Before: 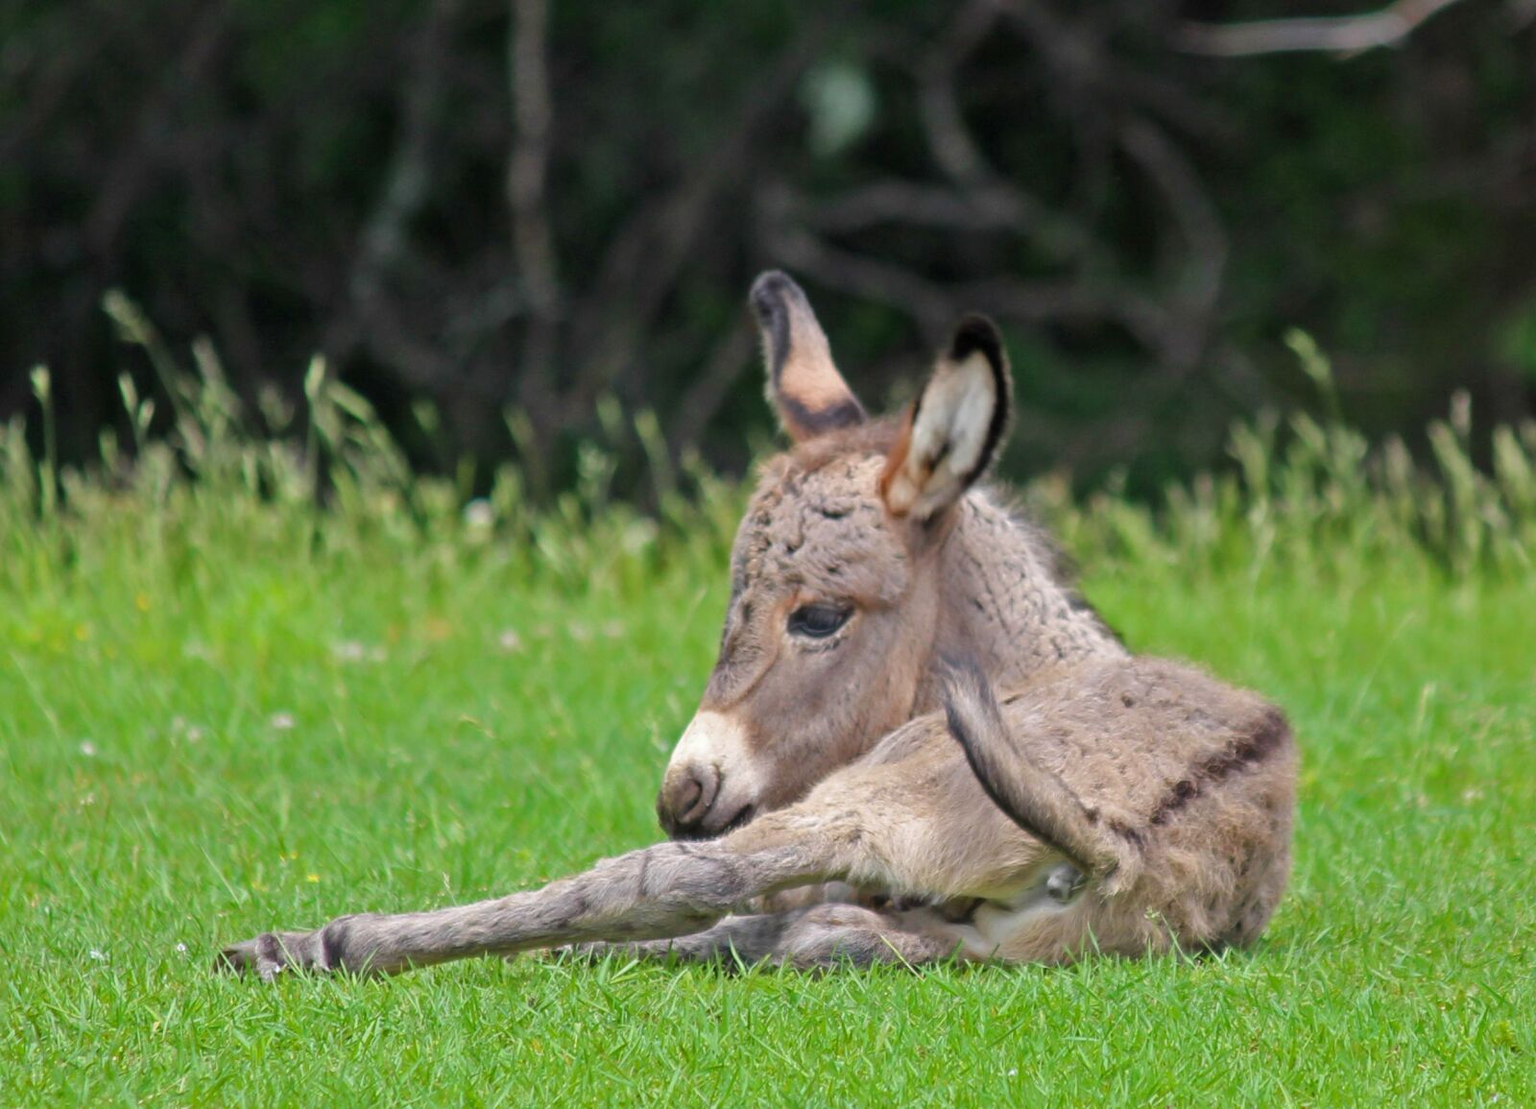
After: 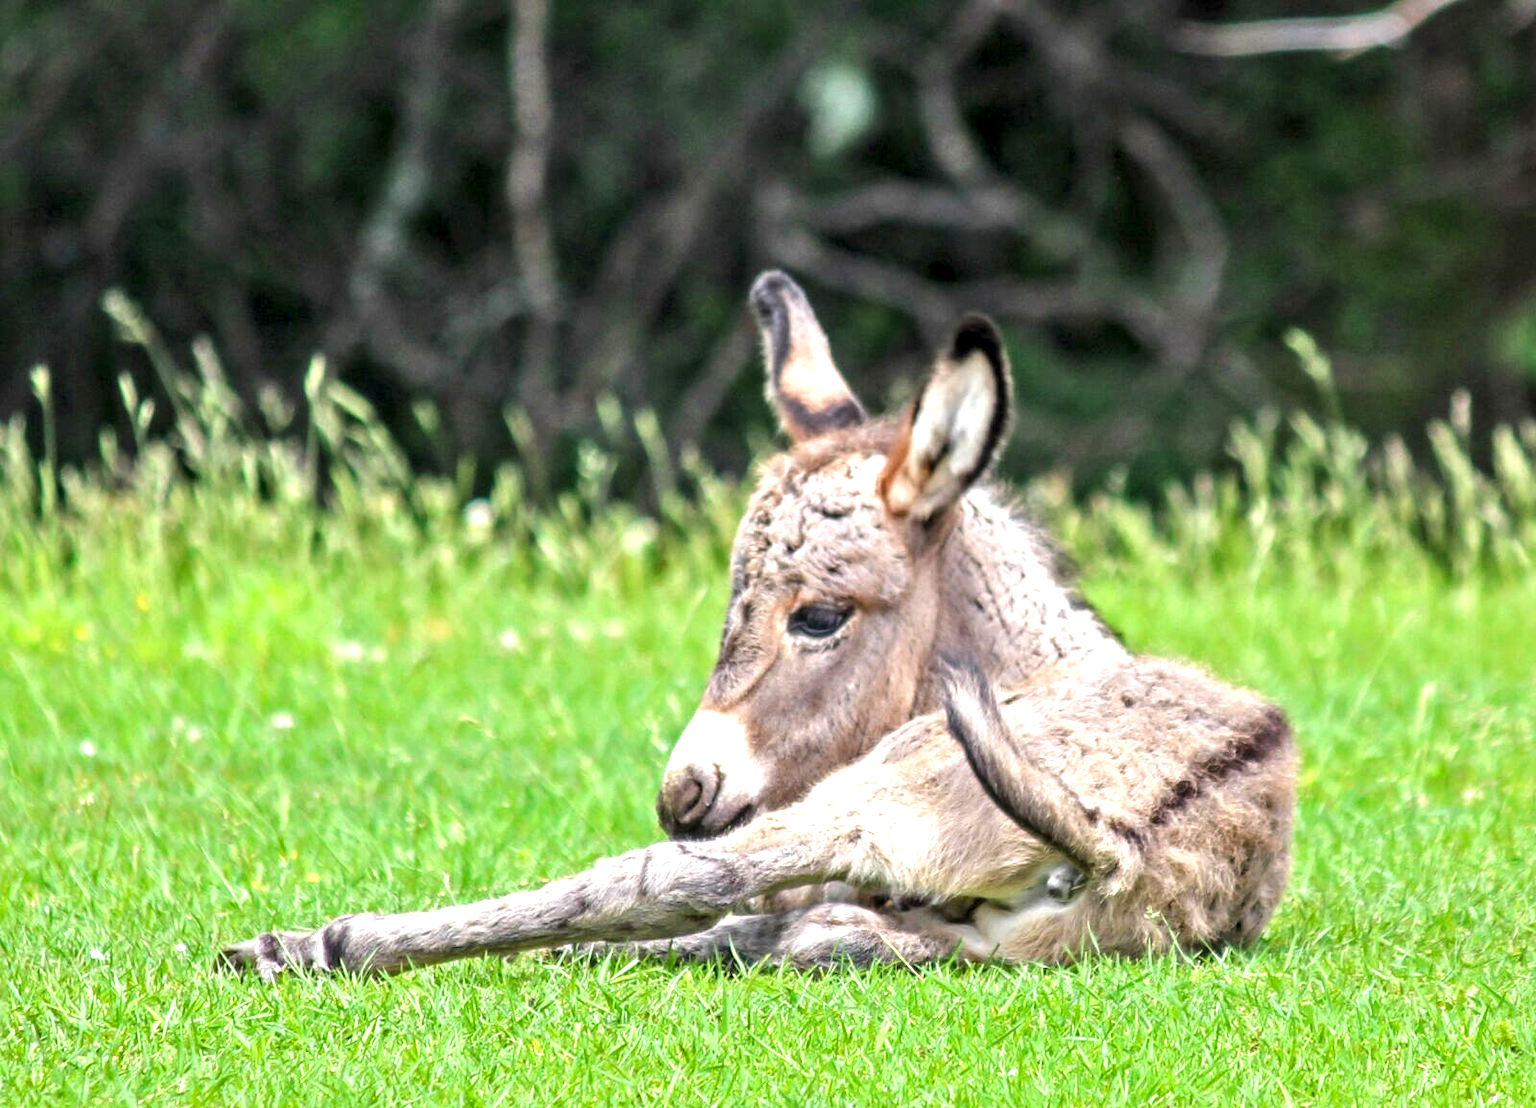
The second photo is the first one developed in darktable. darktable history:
local contrast: detail 156%
exposure: black level correction 0, exposure 1 EV, compensate highlight preservation false
